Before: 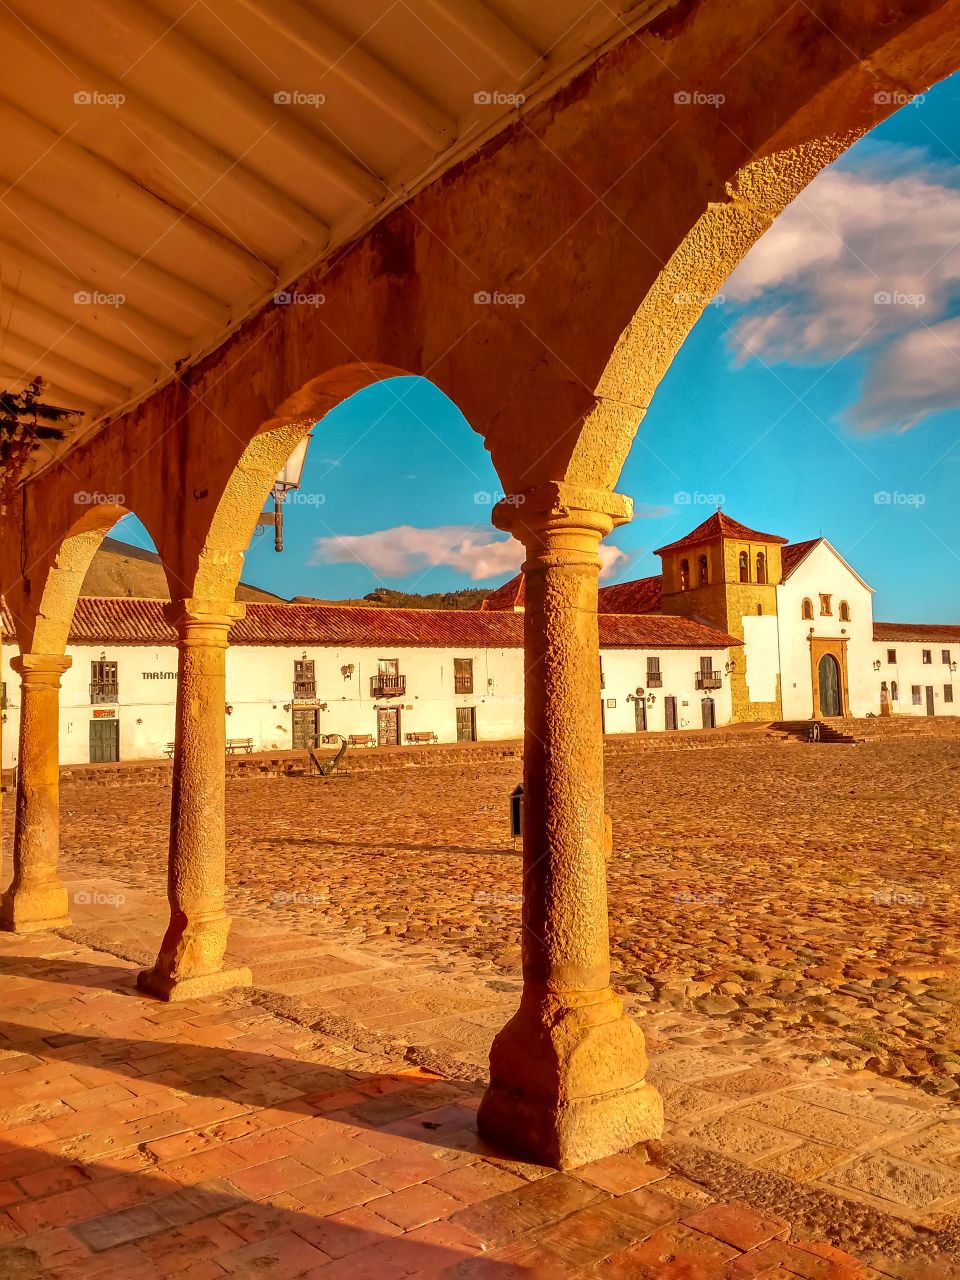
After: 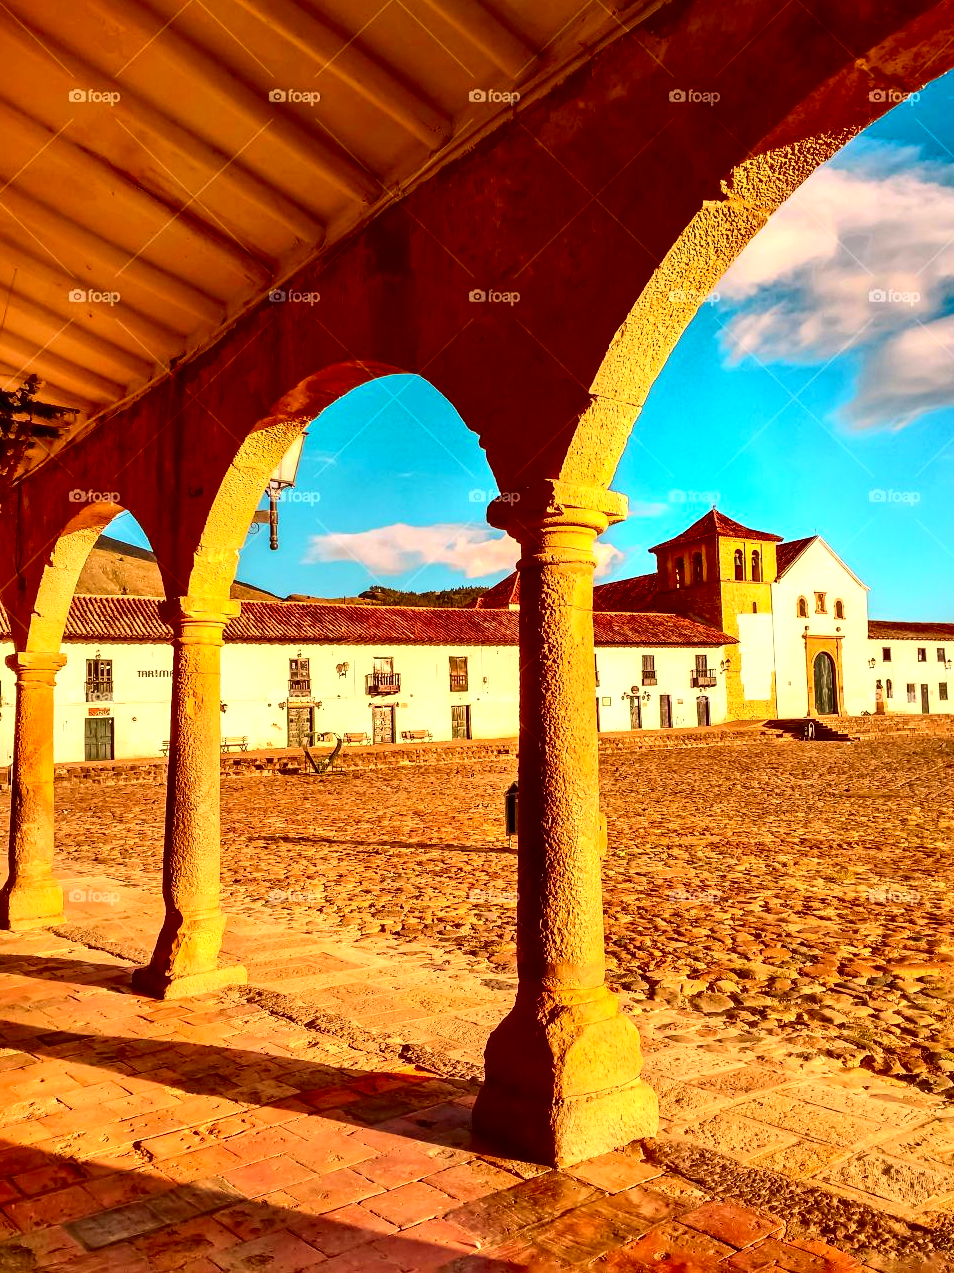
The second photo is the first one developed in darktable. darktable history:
crop and rotate: left 0.614%, top 0.179%, bottom 0.309%
white balance: red 0.978, blue 0.999
exposure: black level correction 0.001, exposure 0.5 EV, compensate exposure bias true, compensate highlight preservation false
contrast brightness saturation: contrast 0.32, brightness -0.08, saturation 0.17
